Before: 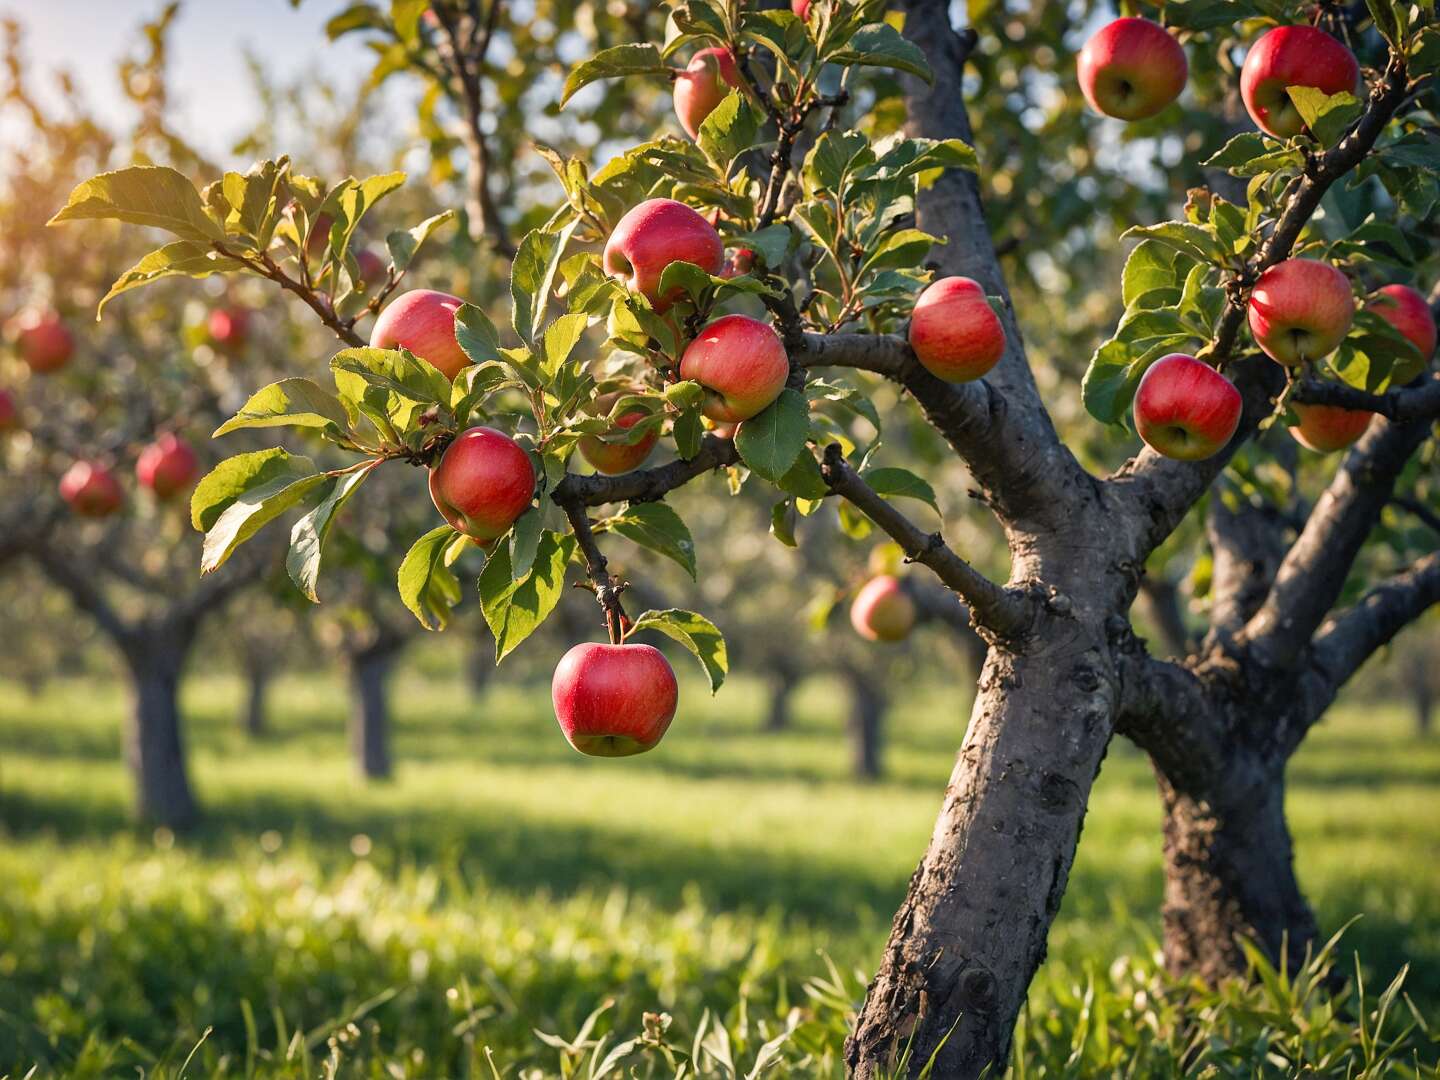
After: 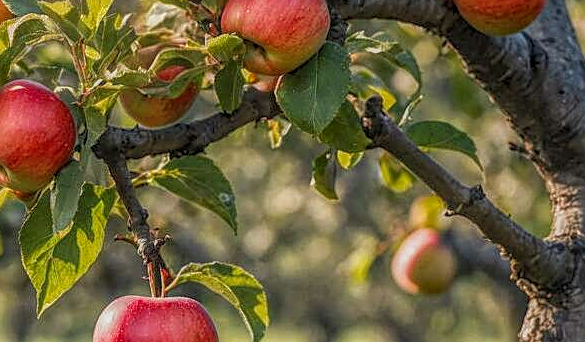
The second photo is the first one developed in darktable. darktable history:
sharpen: on, module defaults
exposure: compensate highlight preservation false
local contrast: highlights 20%, shadows 29%, detail 200%, midtone range 0.2
crop: left 31.9%, top 32.213%, right 27.466%, bottom 36.082%
